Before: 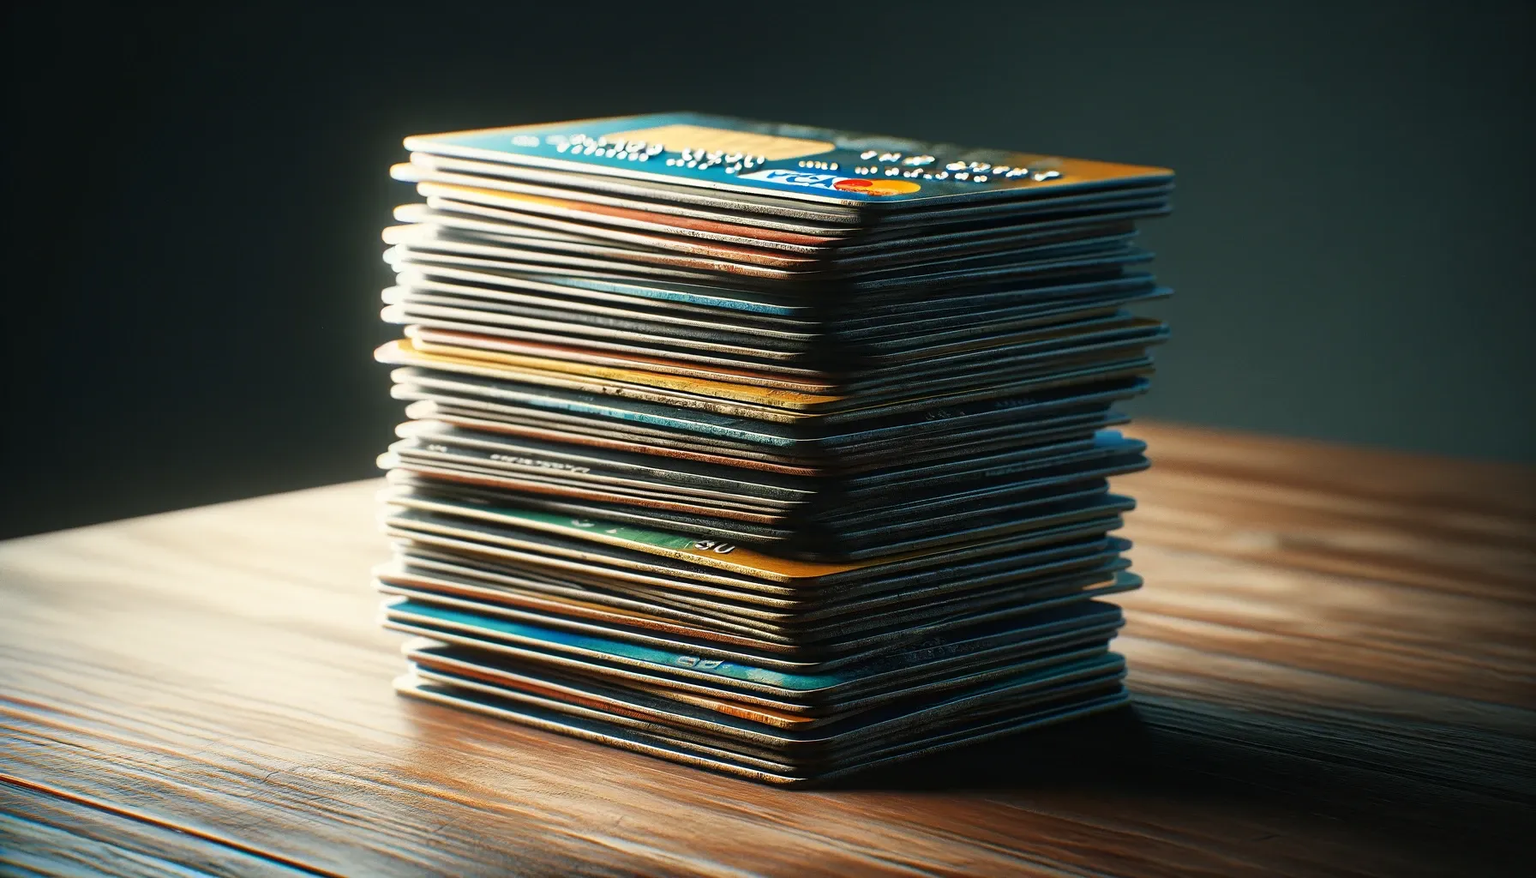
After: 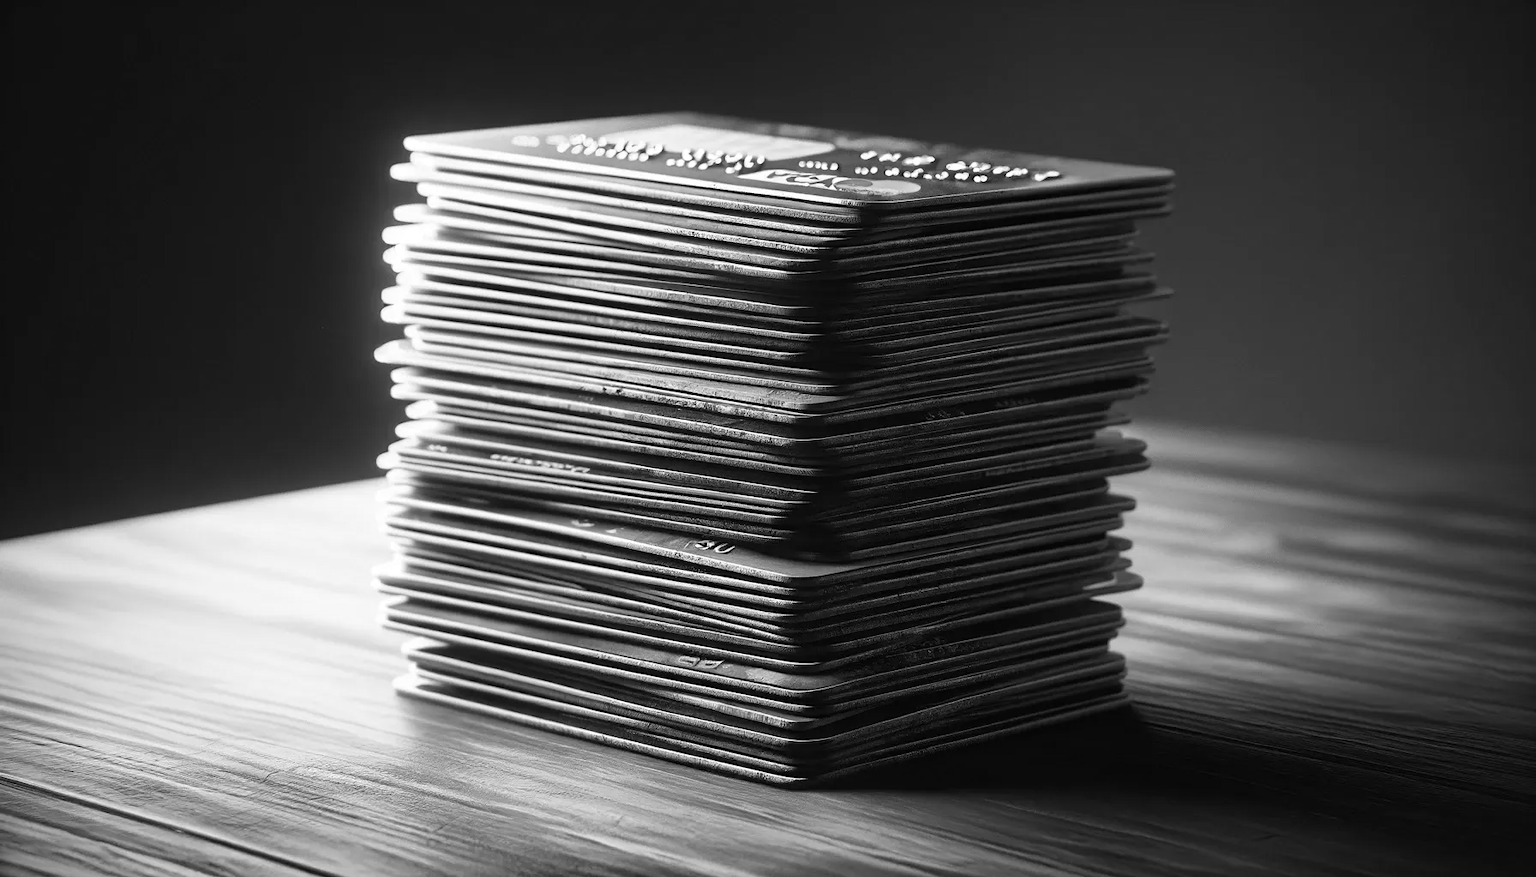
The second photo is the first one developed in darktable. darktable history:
monochrome: on, module defaults
white balance: red 1.138, green 0.996, blue 0.812
